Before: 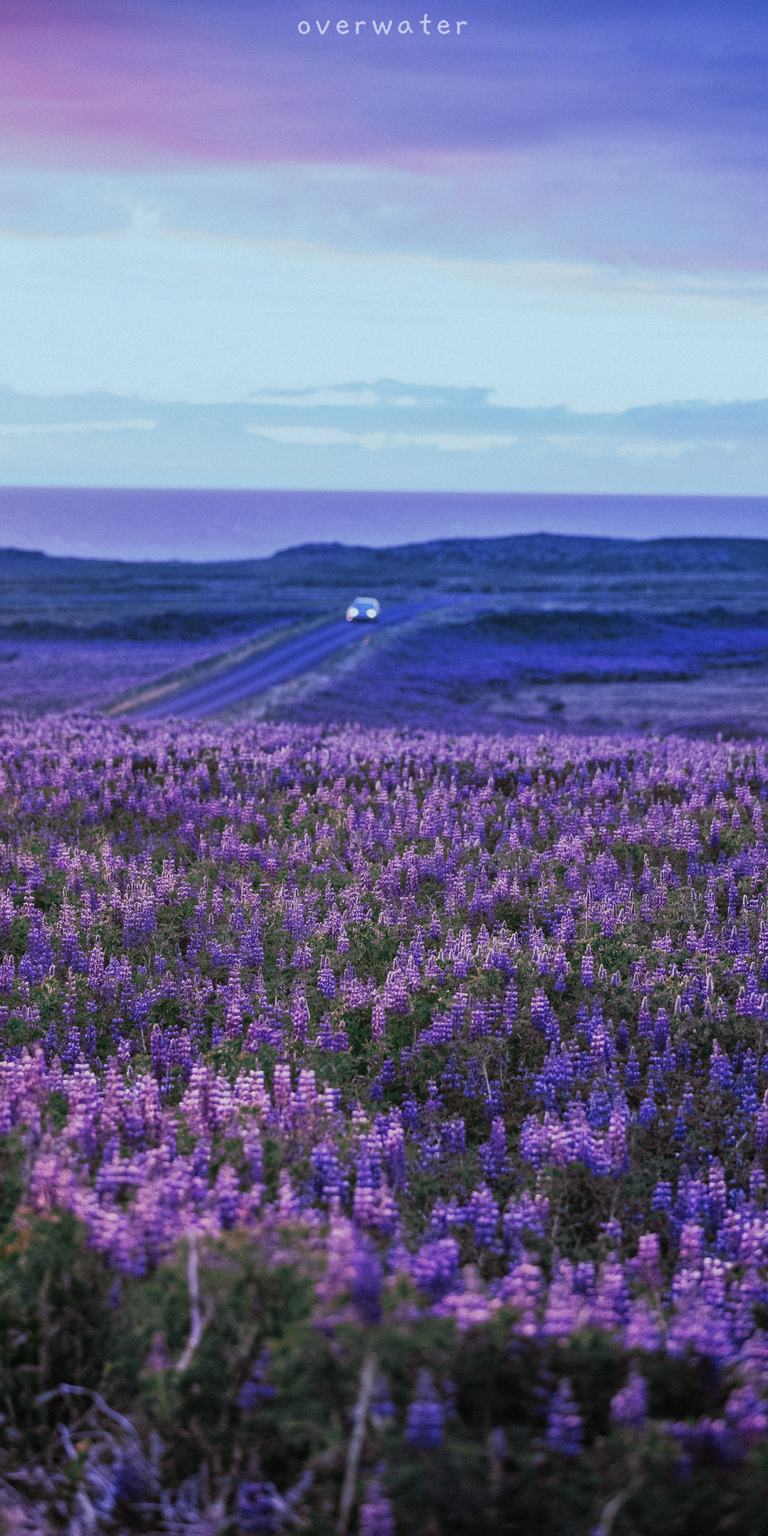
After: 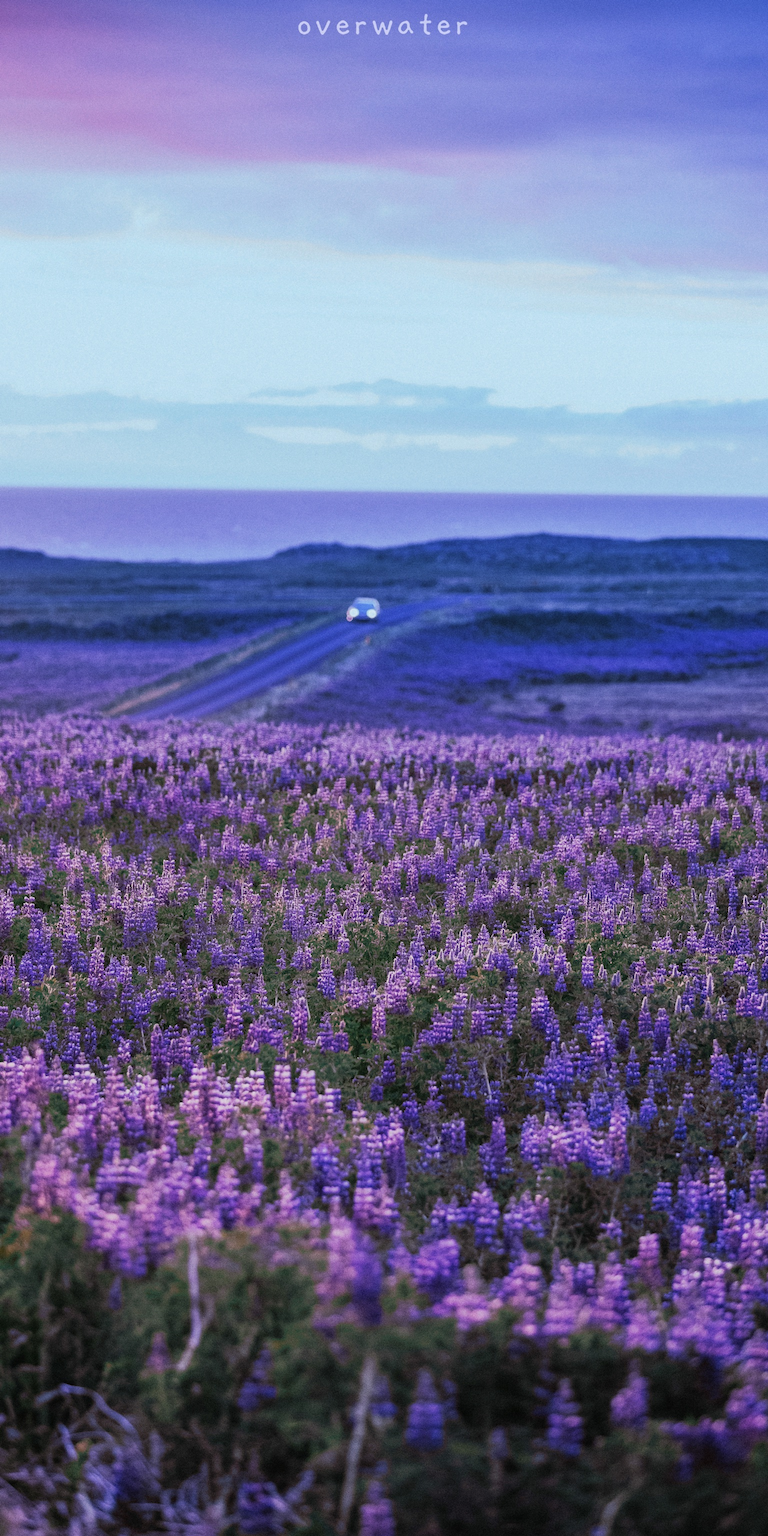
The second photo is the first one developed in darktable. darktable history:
base curve: curves: ch0 [(0, 0) (0.472, 0.508) (1, 1)]
